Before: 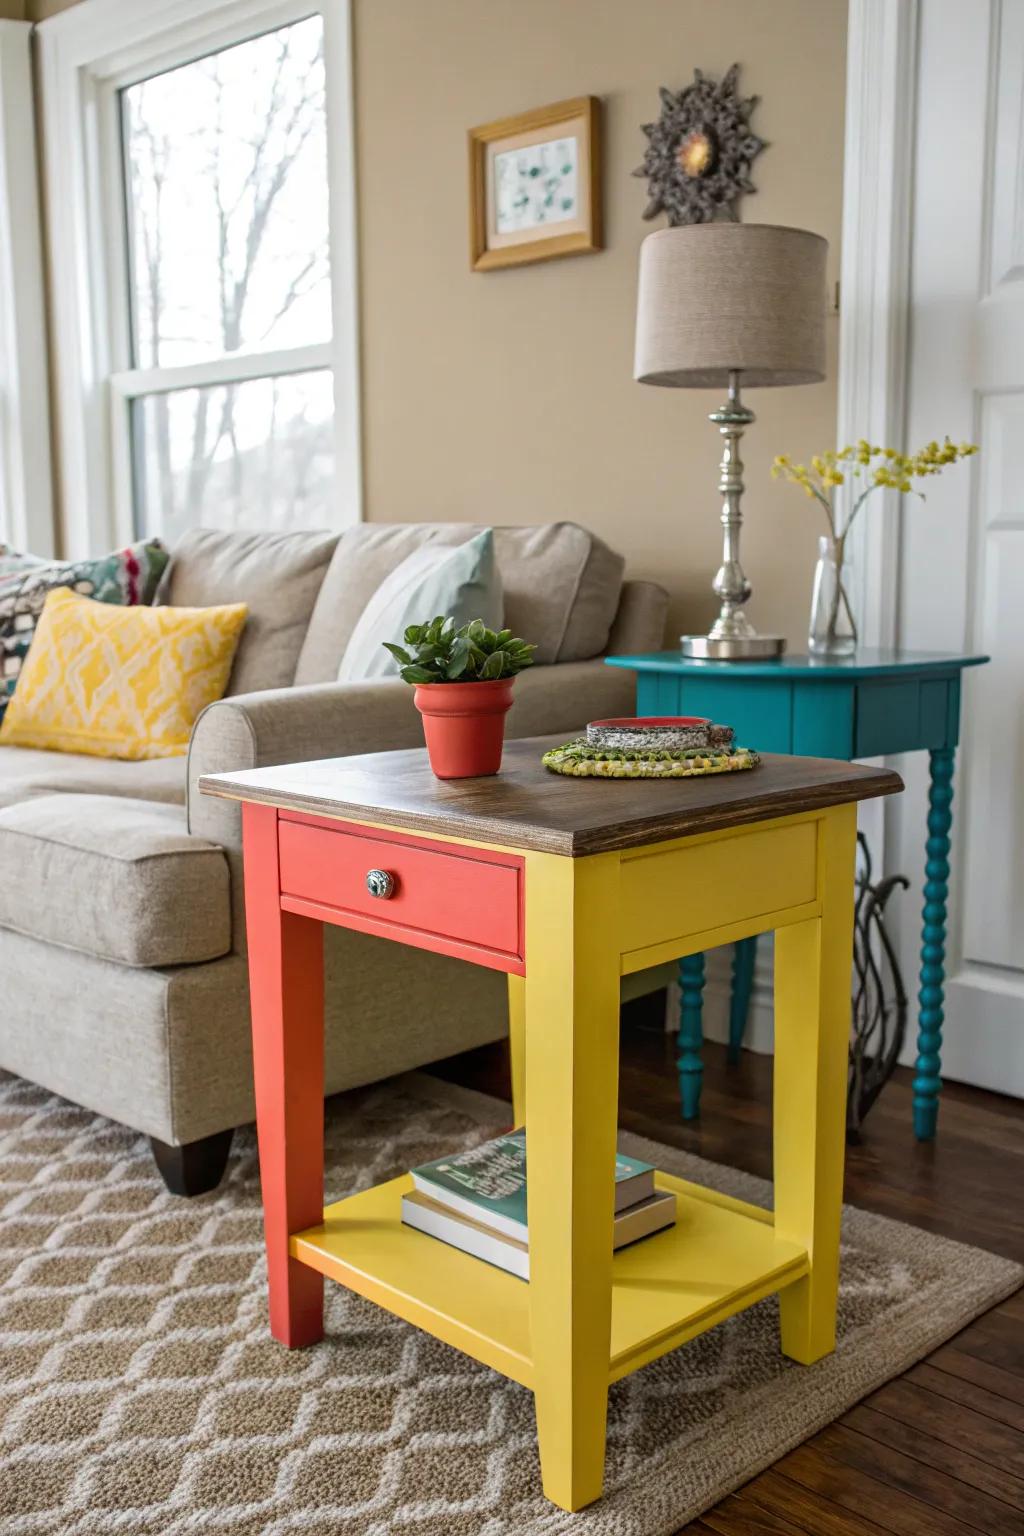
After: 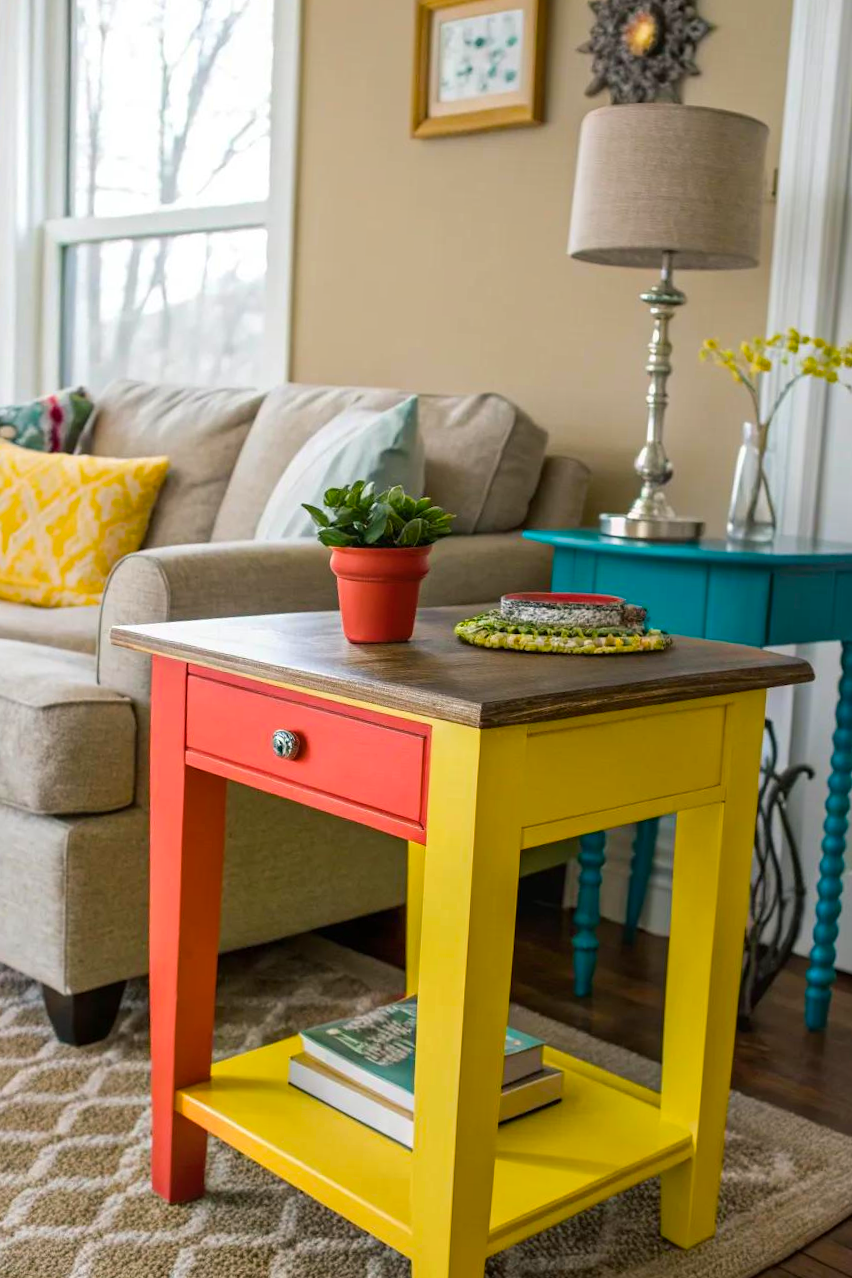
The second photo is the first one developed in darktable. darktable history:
color balance rgb: shadows lift › chroma 2.049%, shadows lift › hue 217.56°, power › hue 60.01°, perceptual saturation grading › global saturation 0.594%, perceptual saturation grading › mid-tones 11.722%, global vibrance 41.835%
crop and rotate: angle -3.2°, left 5.234%, top 5.226%, right 4.641%, bottom 4.693%
